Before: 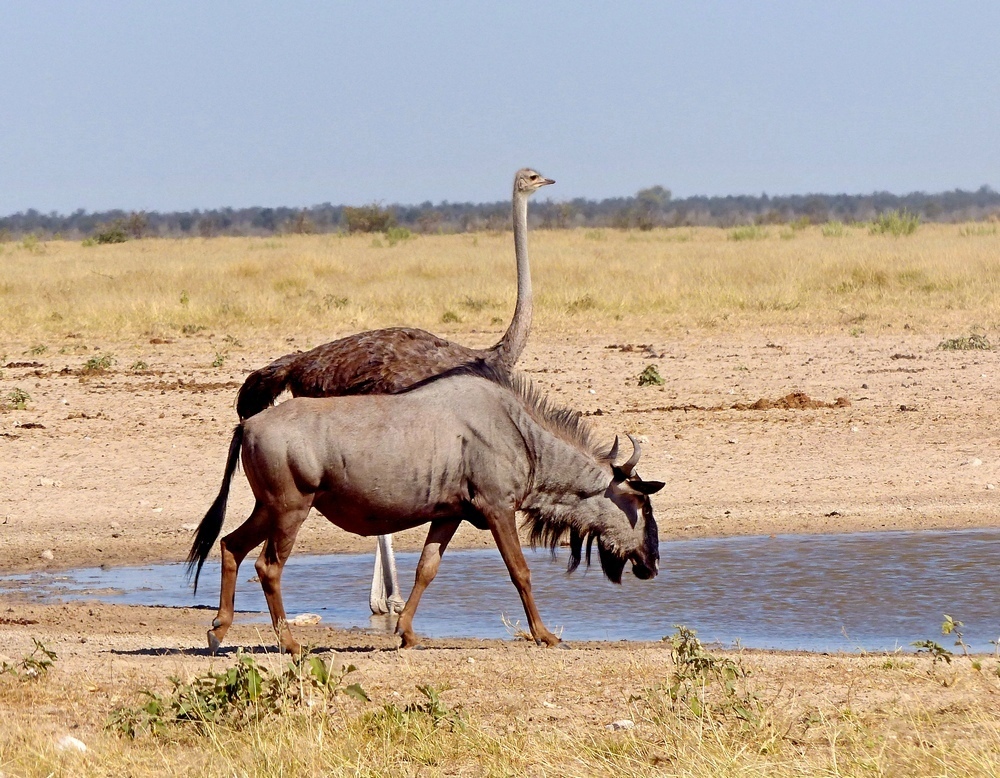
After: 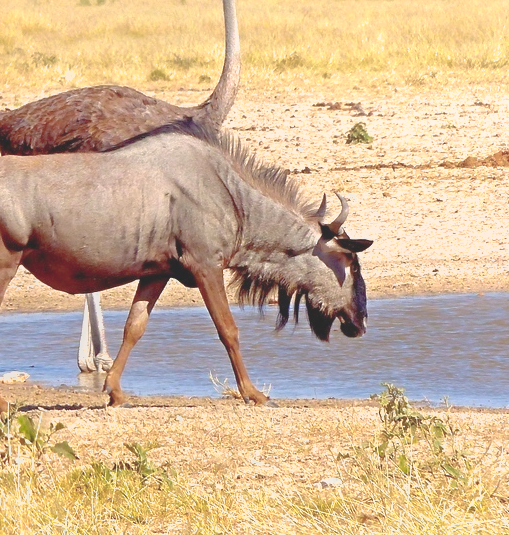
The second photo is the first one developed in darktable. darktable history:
crop and rotate: left 29.237%, top 31.152%, right 19.807%
shadows and highlights: on, module defaults
local contrast: detail 69%
color contrast: green-magenta contrast 0.84, blue-yellow contrast 0.86
exposure: exposure 0.7 EV, compensate highlight preservation false
color zones: curves: ch0 [(0.25, 0.5) (0.347, 0.092) (0.75, 0.5)]; ch1 [(0.25, 0.5) (0.33, 0.51) (0.75, 0.5)]
